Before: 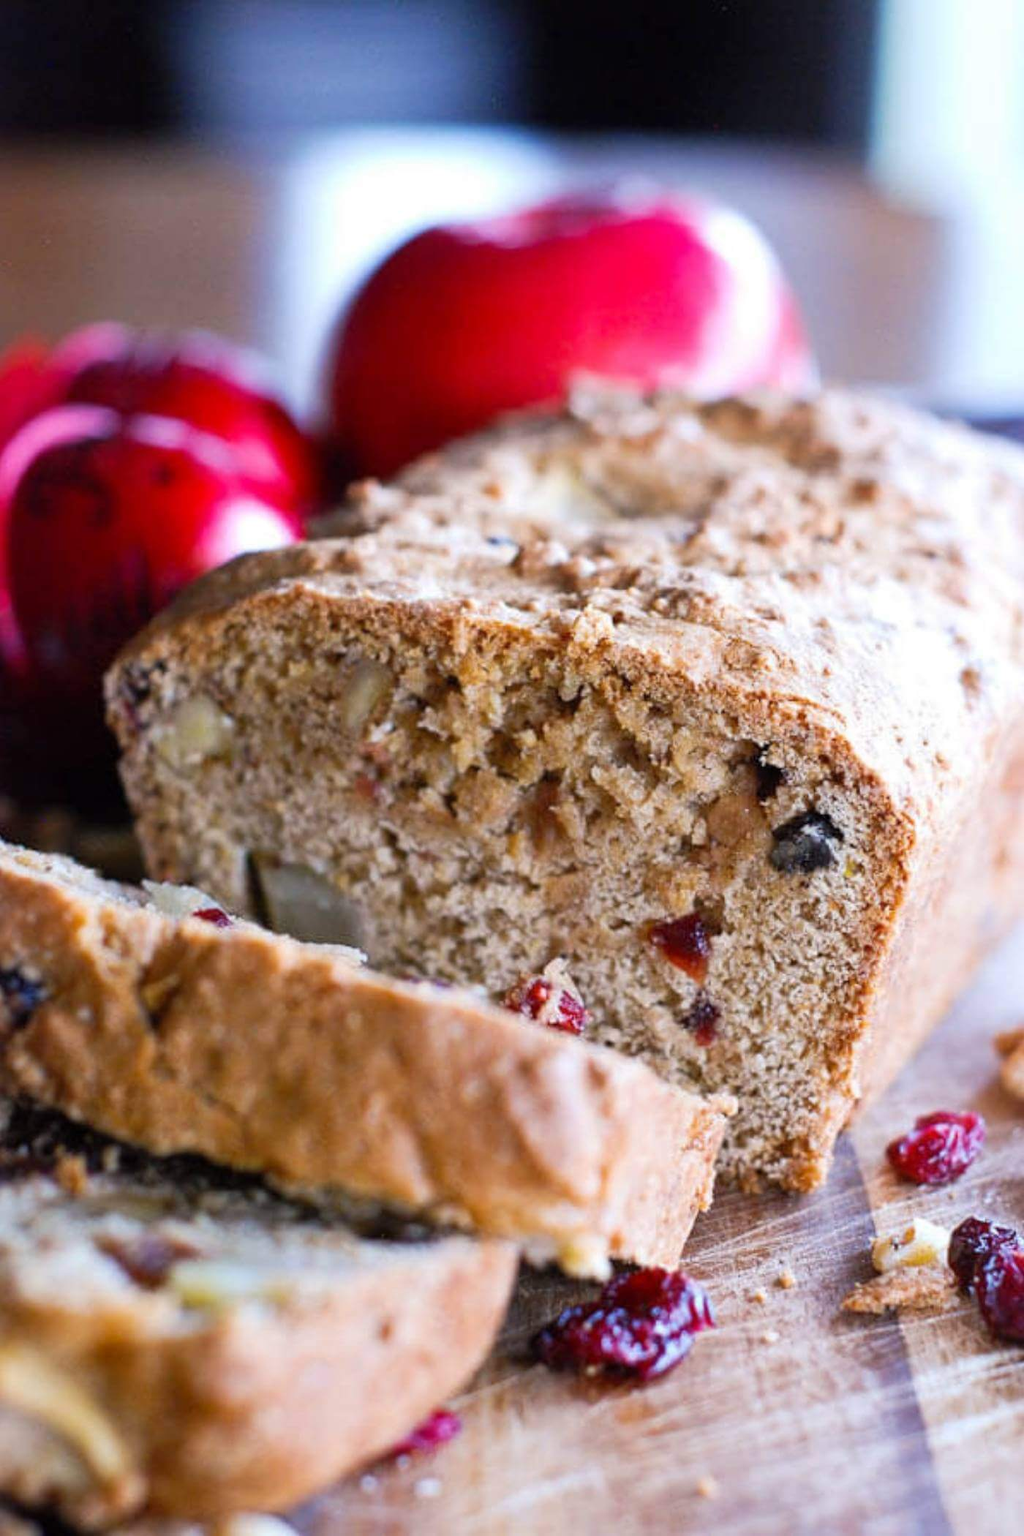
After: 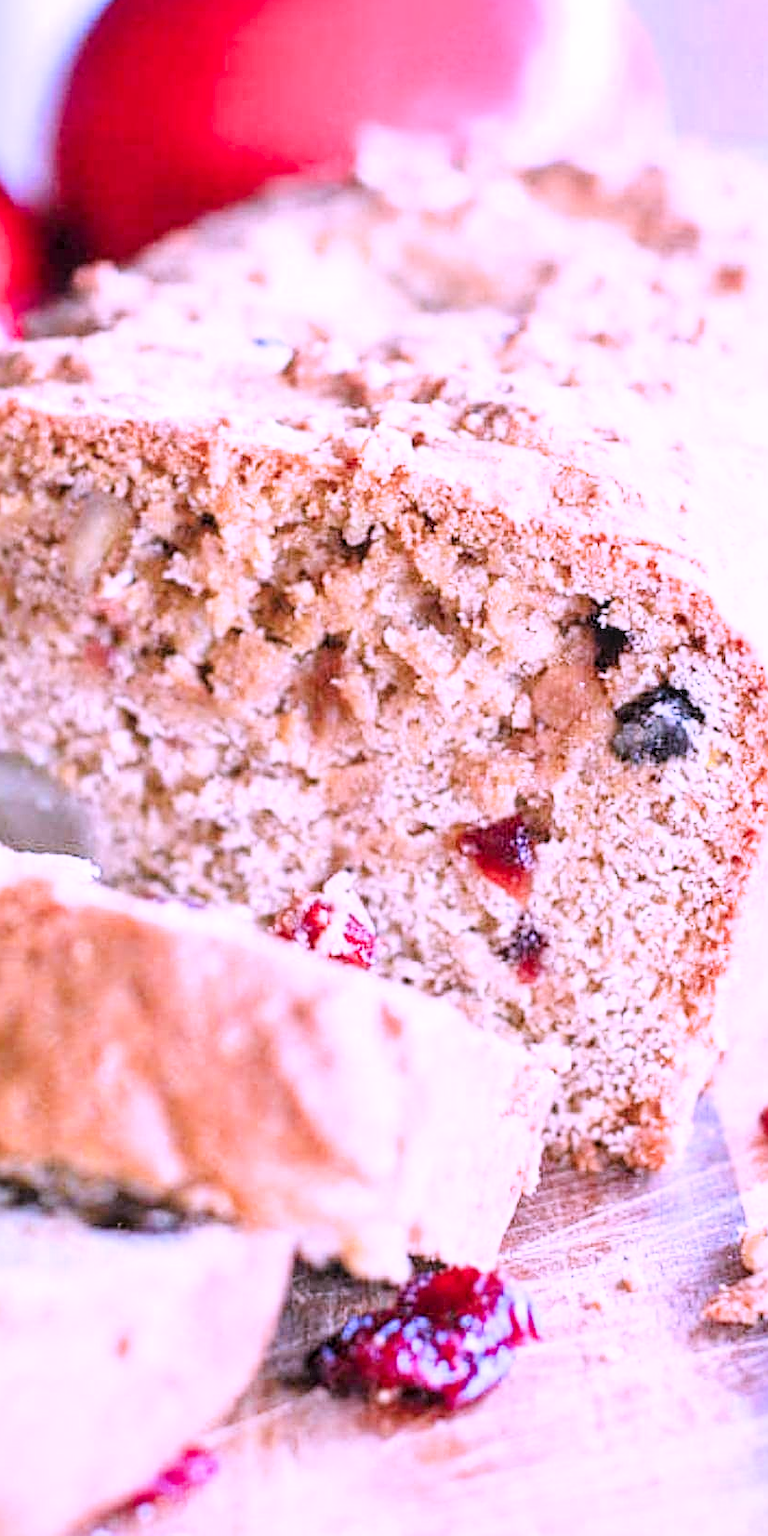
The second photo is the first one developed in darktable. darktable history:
color correction: highlights a* 15.03, highlights b* -25.07
exposure: black level correction 0, exposure 2 EV, compensate highlight preservation false
sharpen: on, module defaults
crop and rotate: left 28.256%, top 17.734%, right 12.656%, bottom 3.573%
filmic rgb: black relative exposure -7.65 EV, white relative exposure 4.56 EV, hardness 3.61
local contrast: on, module defaults
